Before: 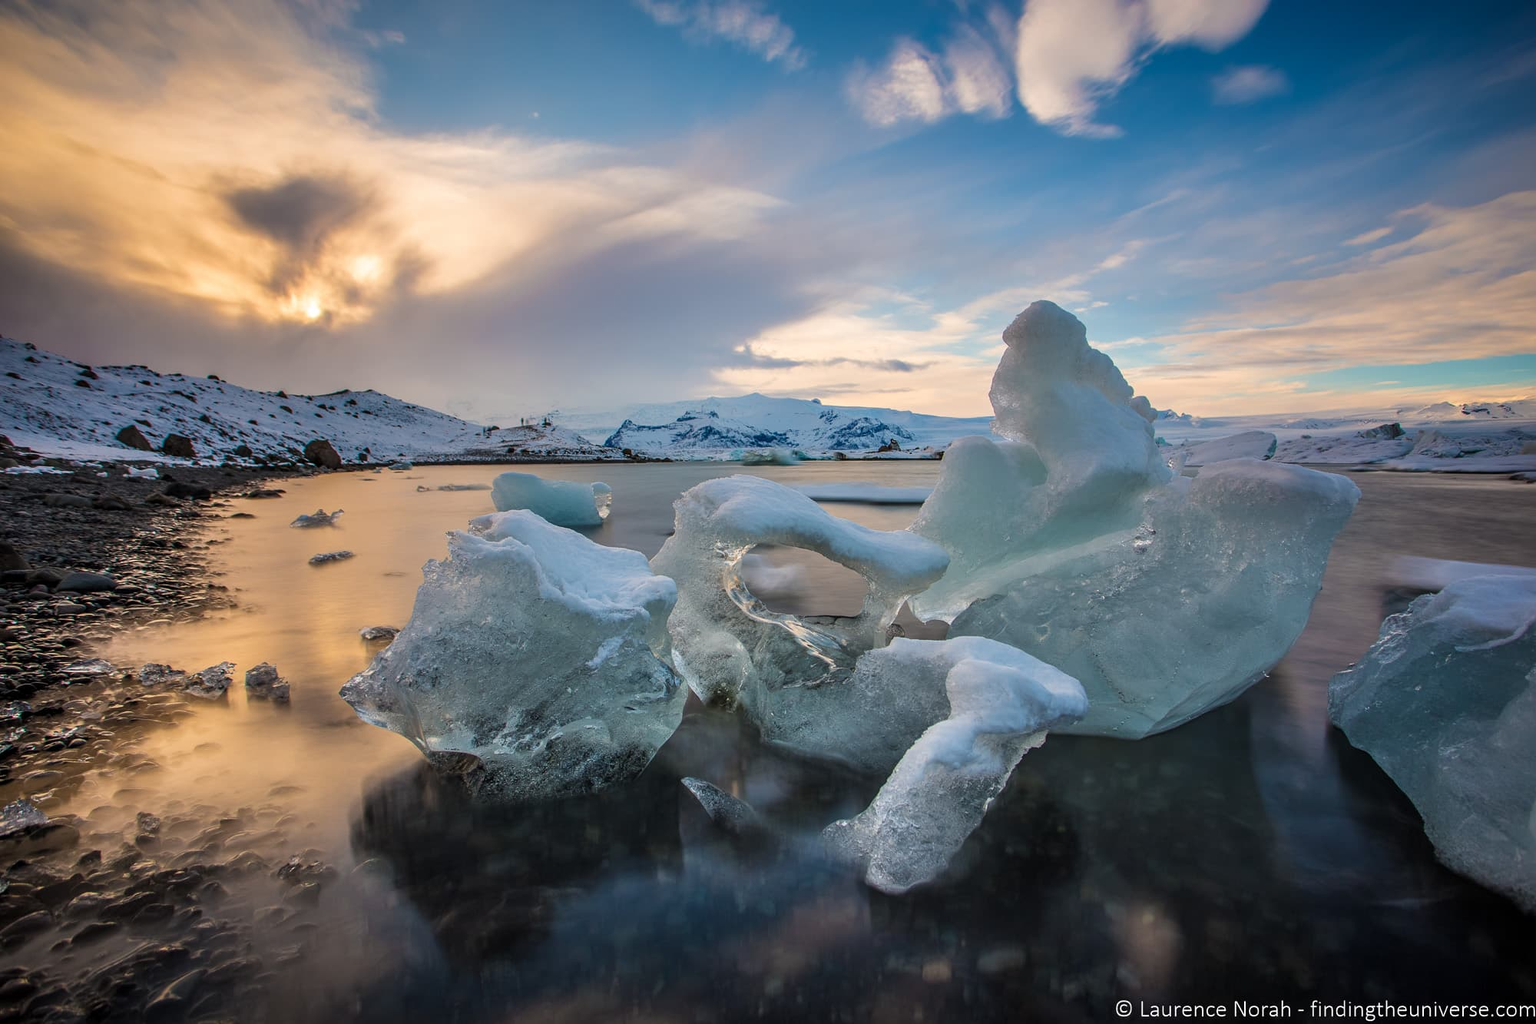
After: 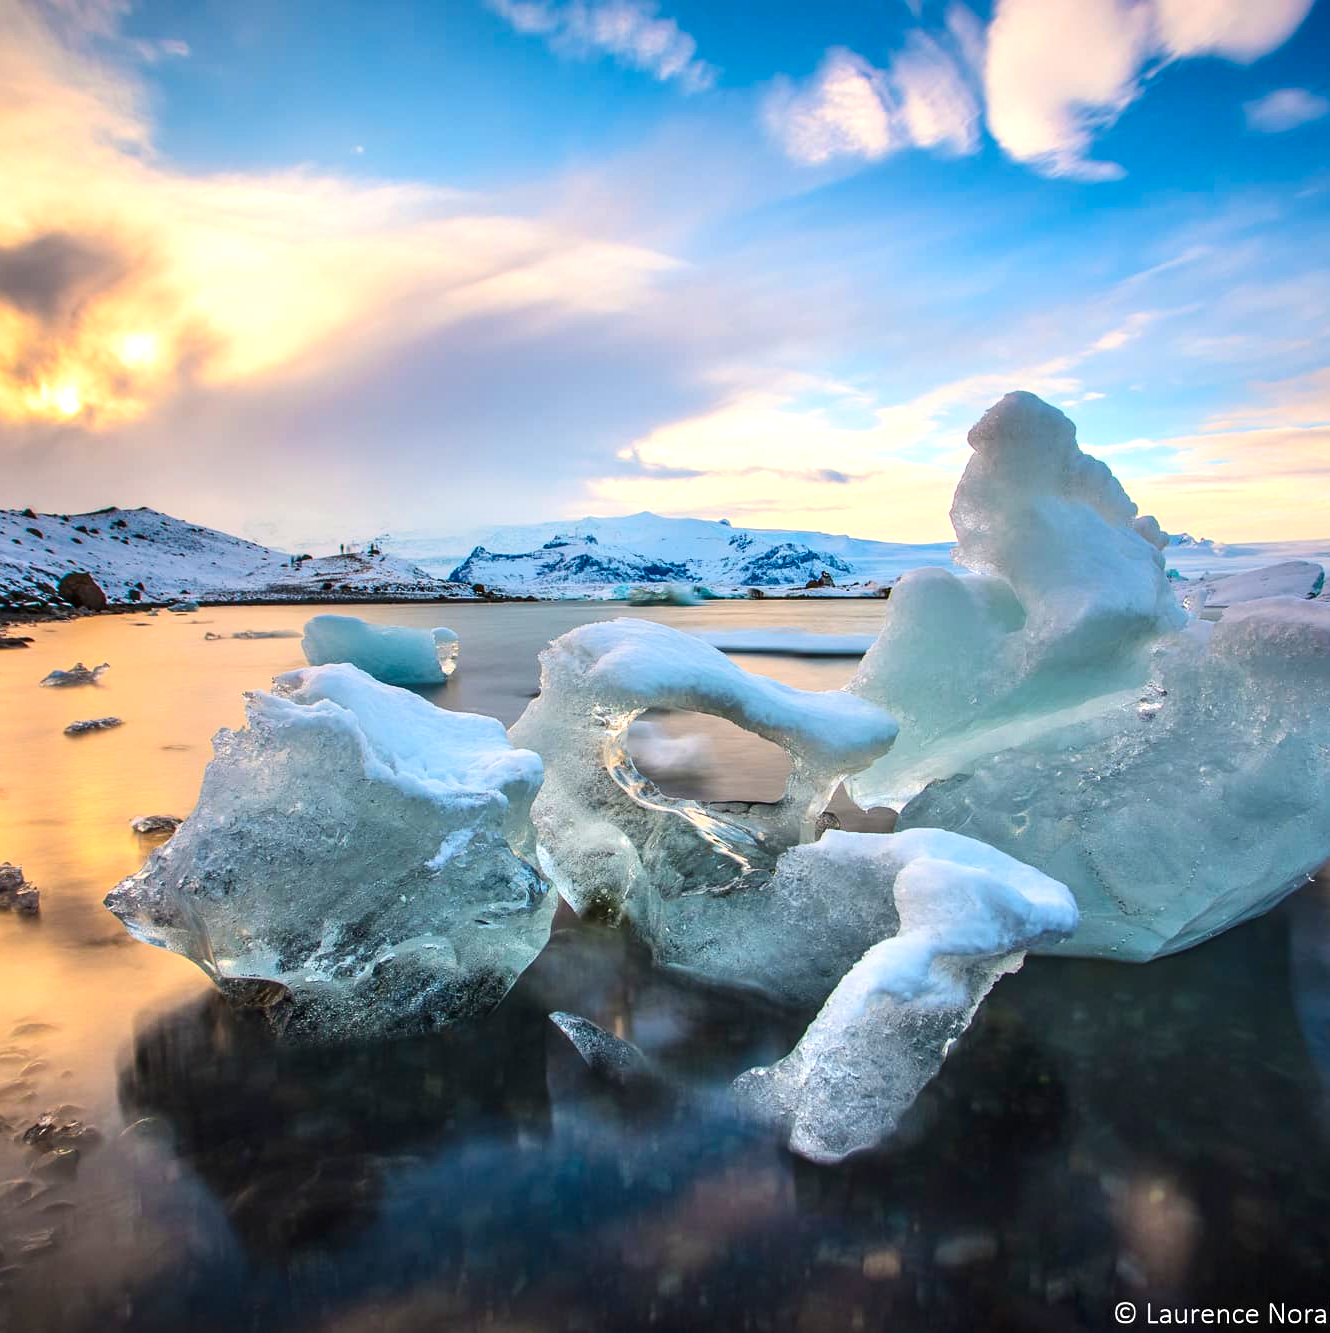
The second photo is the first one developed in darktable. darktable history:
contrast brightness saturation: contrast 0.169, saturation 0.316
exposure: exposure 0.665 EV, compensate highlight preservation false
crop: left 16.917%, right 16.567%
